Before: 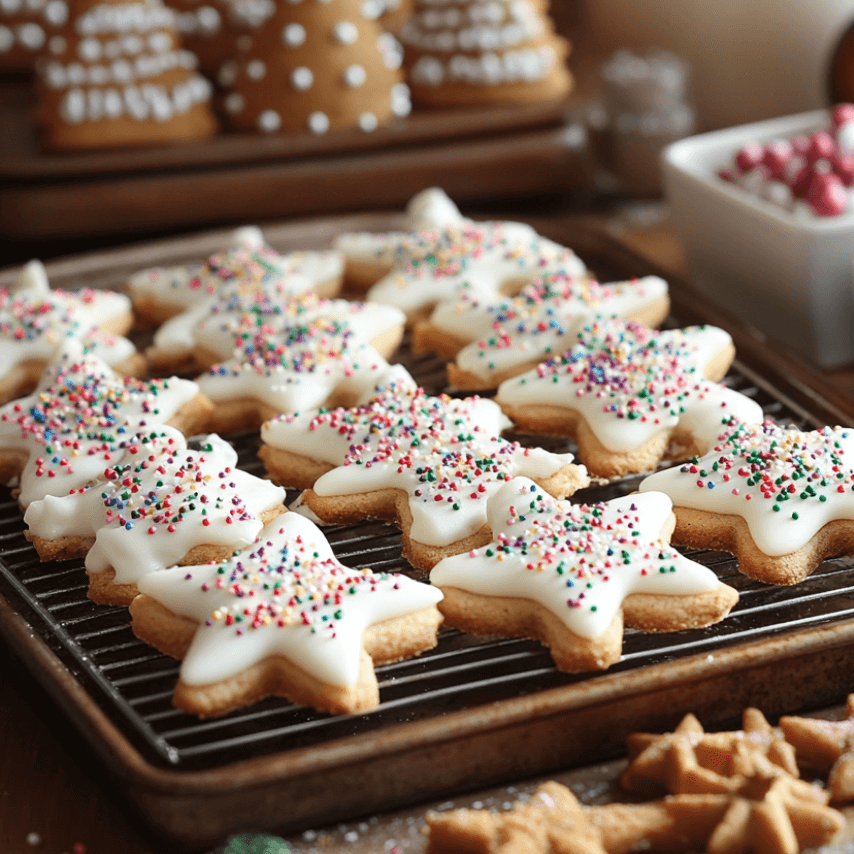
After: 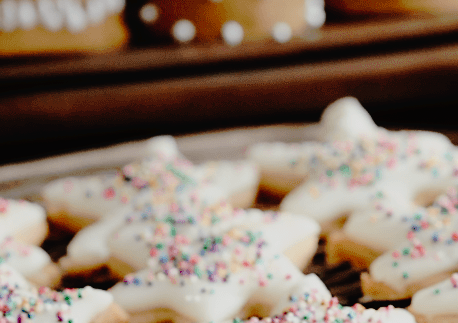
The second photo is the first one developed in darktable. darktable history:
crop: left 10.121%, top 10.631%, right 36.218%, bottom 51.526%
tone curve: curves: ch0 [(0, 0) (0.003, 0.019) (0.011, 0.019) (0.025, 0.023) (0.044, 0.032) (0.069, 0.046) (0.1, 0.073) (0.136, 0.129) (0.177, 0.207) (0.224, 0.295) (0.277, 0.394) (0.335, 0.48) (0.399, 0.524) (0.468, 0.575) (0.543, 0.628) (0.623, 0.684) (0.709, 0.739) (0.801, 0.808) (0.898, 0.9) (1, 1)], preserve colors none
filmic rgb: black relative exposure -5 EV, hardness 2.88, contrast 1.2, highlights saturation mix -30%
white balance: red 1.009, blue 0.985
